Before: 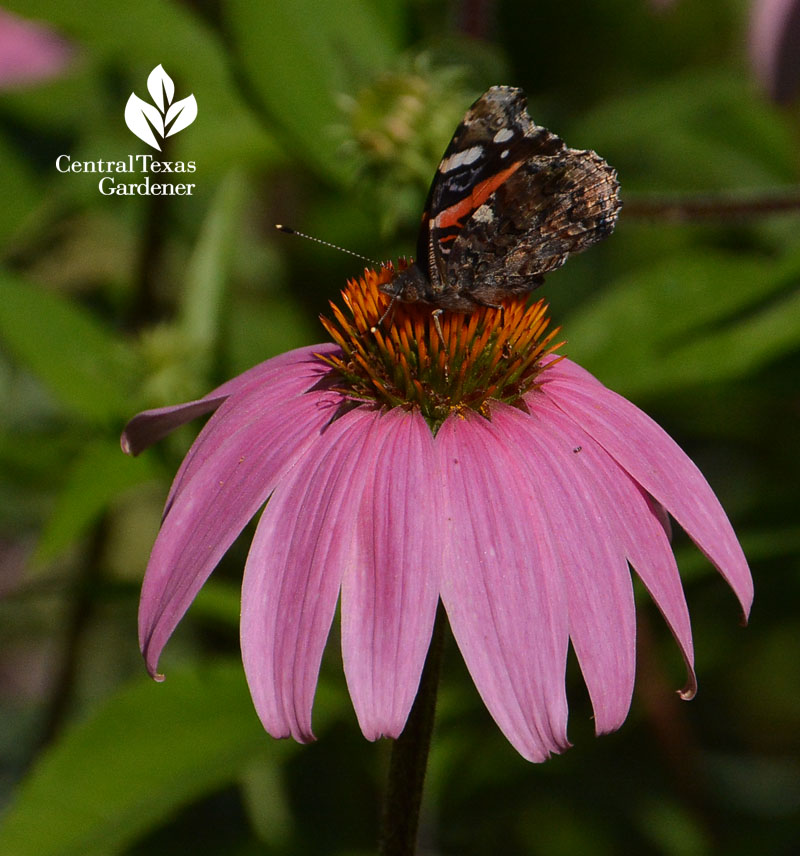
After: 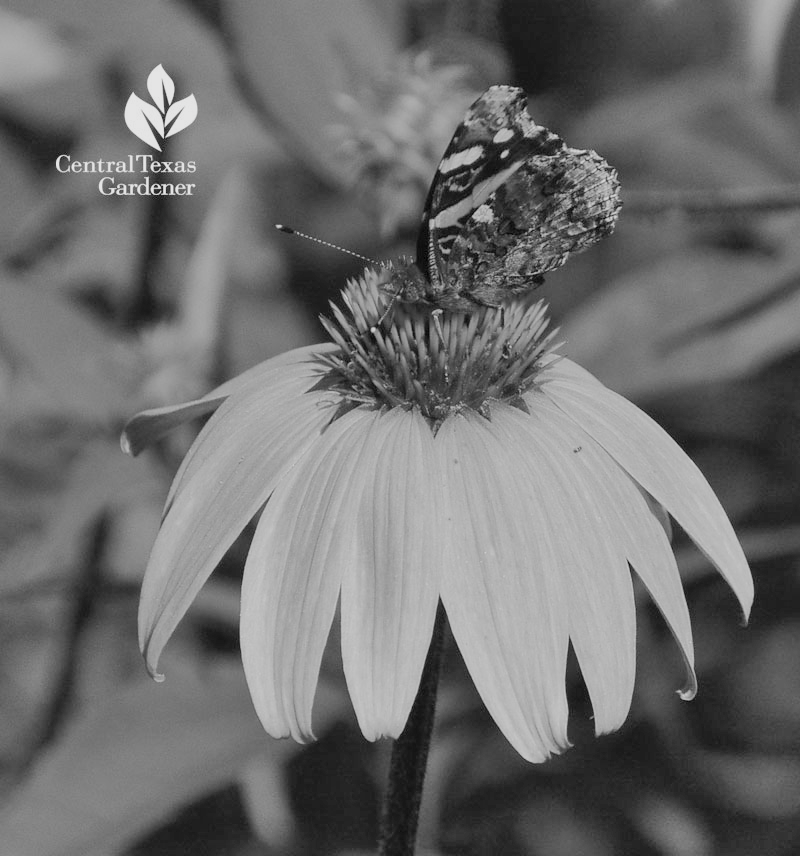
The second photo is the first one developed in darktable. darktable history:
shadows and highlights: soften with gaussian
tone curve: curves: ch0 [(0, 0) (0.004, 0.008) (0.077, 0.156) (0.169, 0.29) (0.774, 0.774) (0.988, 0.926)], color space Lab, independent channels, preserve colors none
base curve: curves: ch0 [(0, 0) (0.158, 0.273) (0.879, 0.895) (1, 1)], preserve colors none
color calibration: output gray [0.267, 0.423, 0.261, 0], illuminant same as pipeline (D50), adaptation XYZ, x 0.346, y 0.358, temperature 5003.4 K, saturation algorithm version 1 (2020)
